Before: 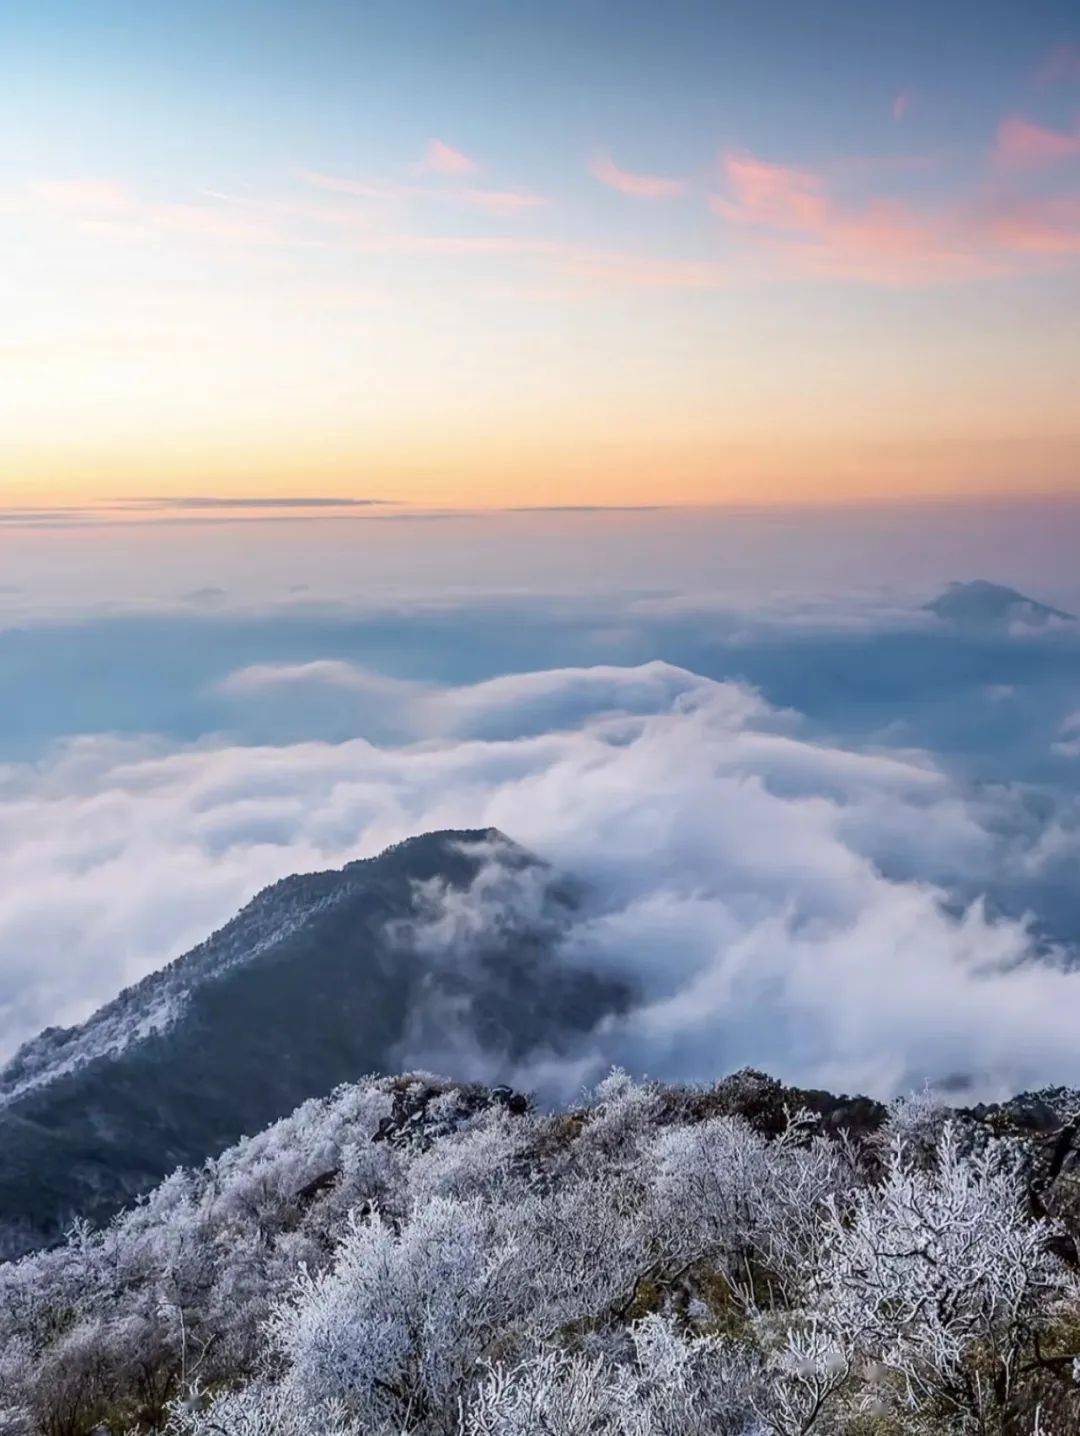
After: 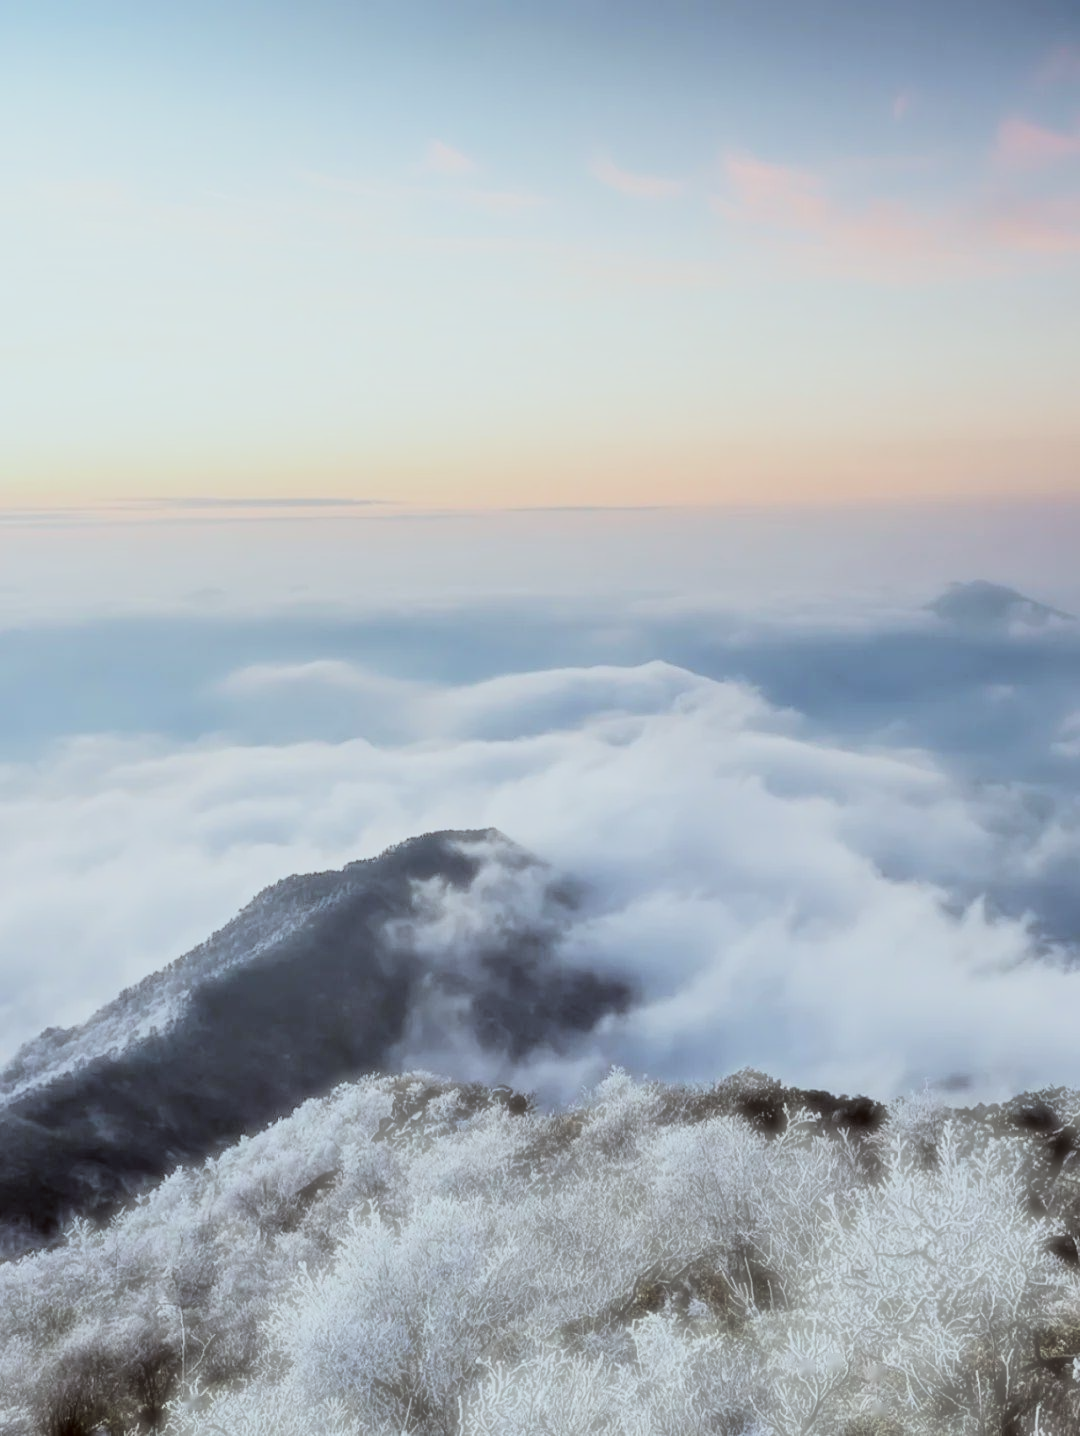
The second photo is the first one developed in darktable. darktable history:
haze removal: strength -0.897, distance 0.23, compatibility mode true
filmic rgb: black relative exposure -5.04 EV, white relative exposure 3.99 EV, hardness 2.88, contrast 1.296
color correction: highlights a* -5.12, highlights b* -4.56, shadows a* 3.9, shadows b* 4.36
